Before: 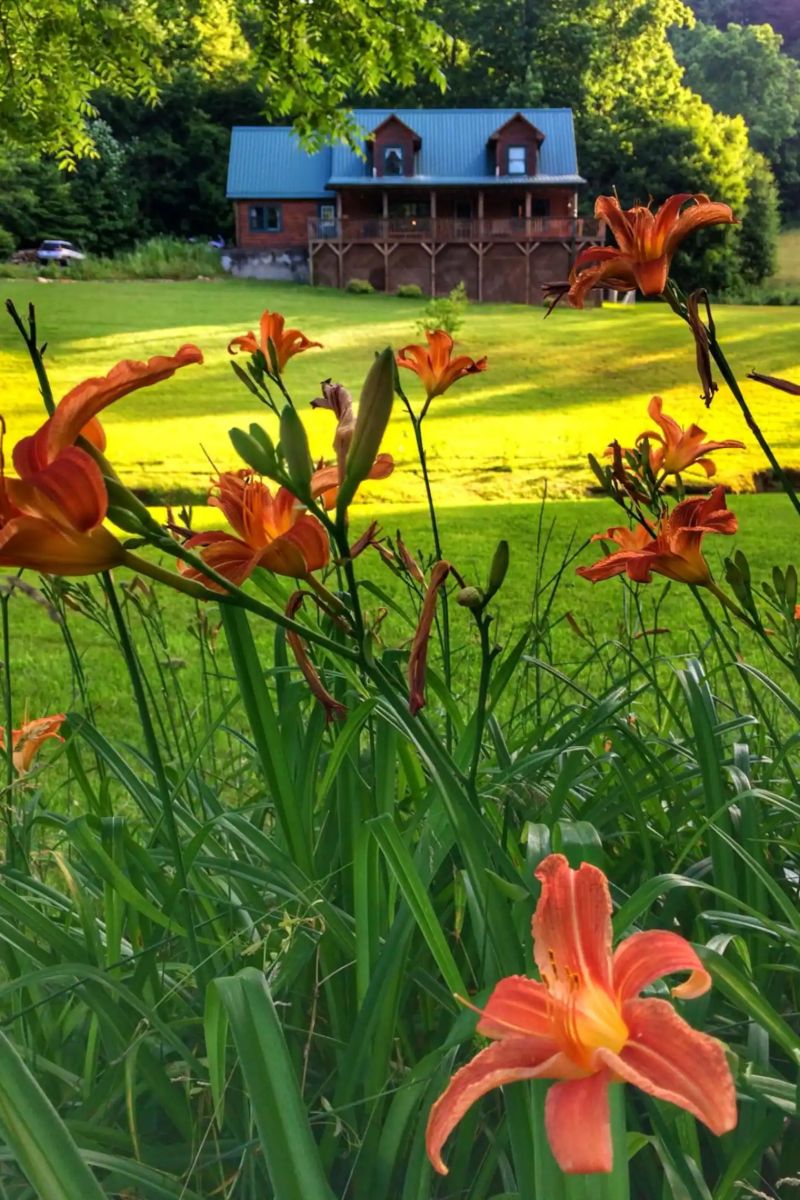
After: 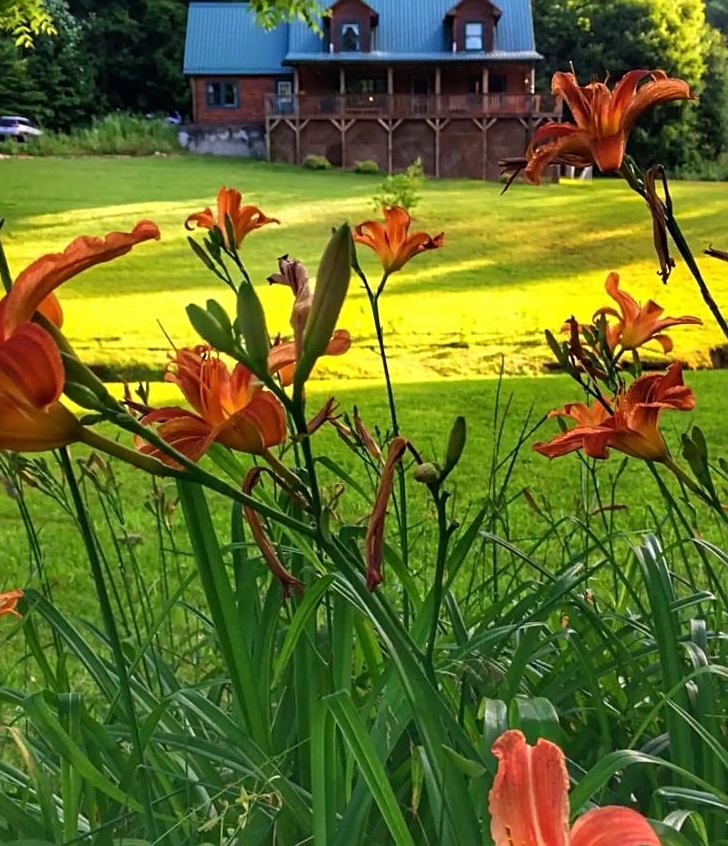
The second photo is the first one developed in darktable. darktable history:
crop: left 5.38%, top 10.381%, right 3.616%, bottom 19.044%
sharpen: on, module defaults
